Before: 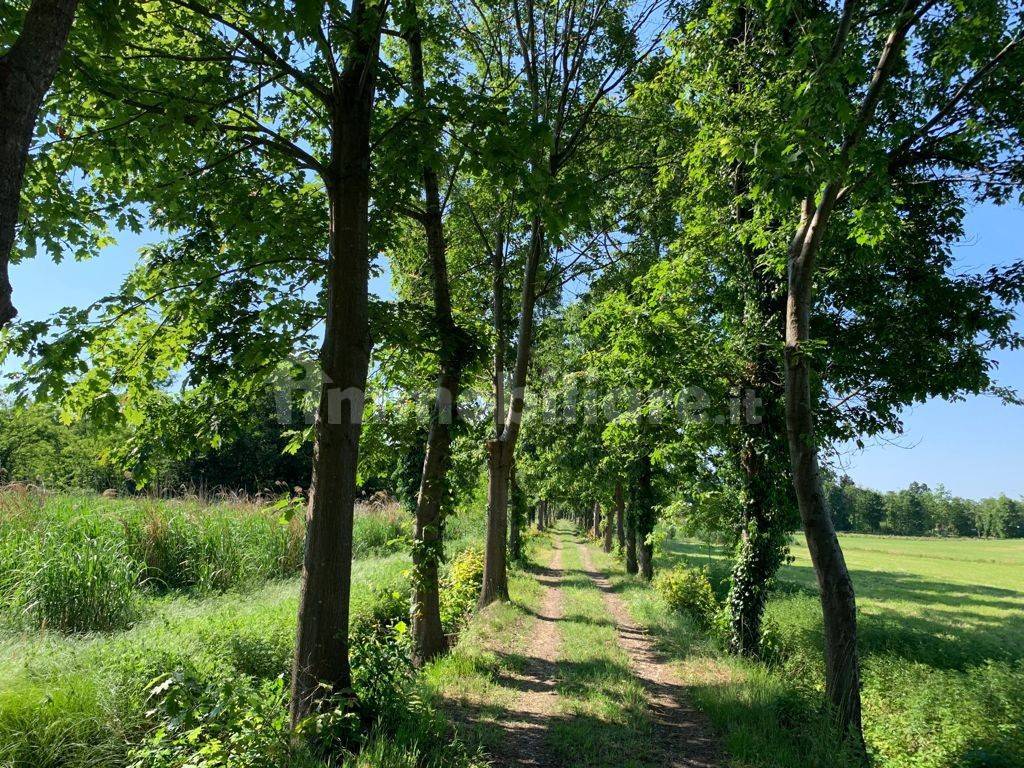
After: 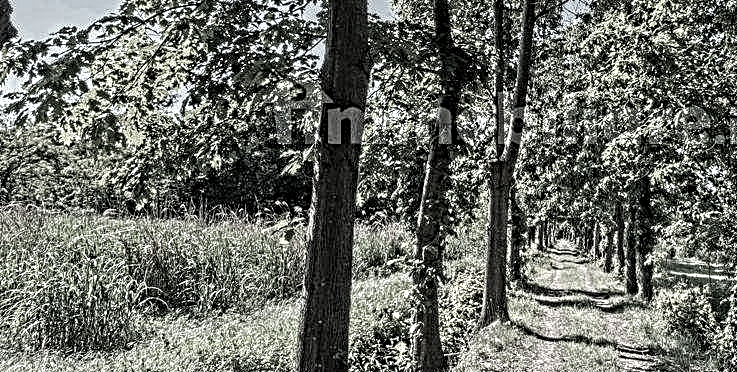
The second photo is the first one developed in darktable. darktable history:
contrast equalizer: octaves 7, y [[0.406, 0.494, 0.589, 0.753, 0.877, 0.999], [0.5 ×6], [0.5 ×6], [0 ×6], [0 ×6]]
crop: top 36.498%, right 27.964%, bottom 14.995%
color zones: curves: ch0 [(0, 0.559) (0.153, 0.551) (0.229, 0.5) (0.429, 0.5) (0.571, 0.5) (0.714, 0.5) (0.857, 0.5) (1, 0.559)]; ch1 [(0, 0.417) (0.112, 0.336) (0.213, 0.26) (0.429, 0.34) (0.571, 0.35) (0.683, 0.331) (0.857, 0.344) (1, 0.417)]
color correction: saturation 0.3
local contrast: detail 130%
